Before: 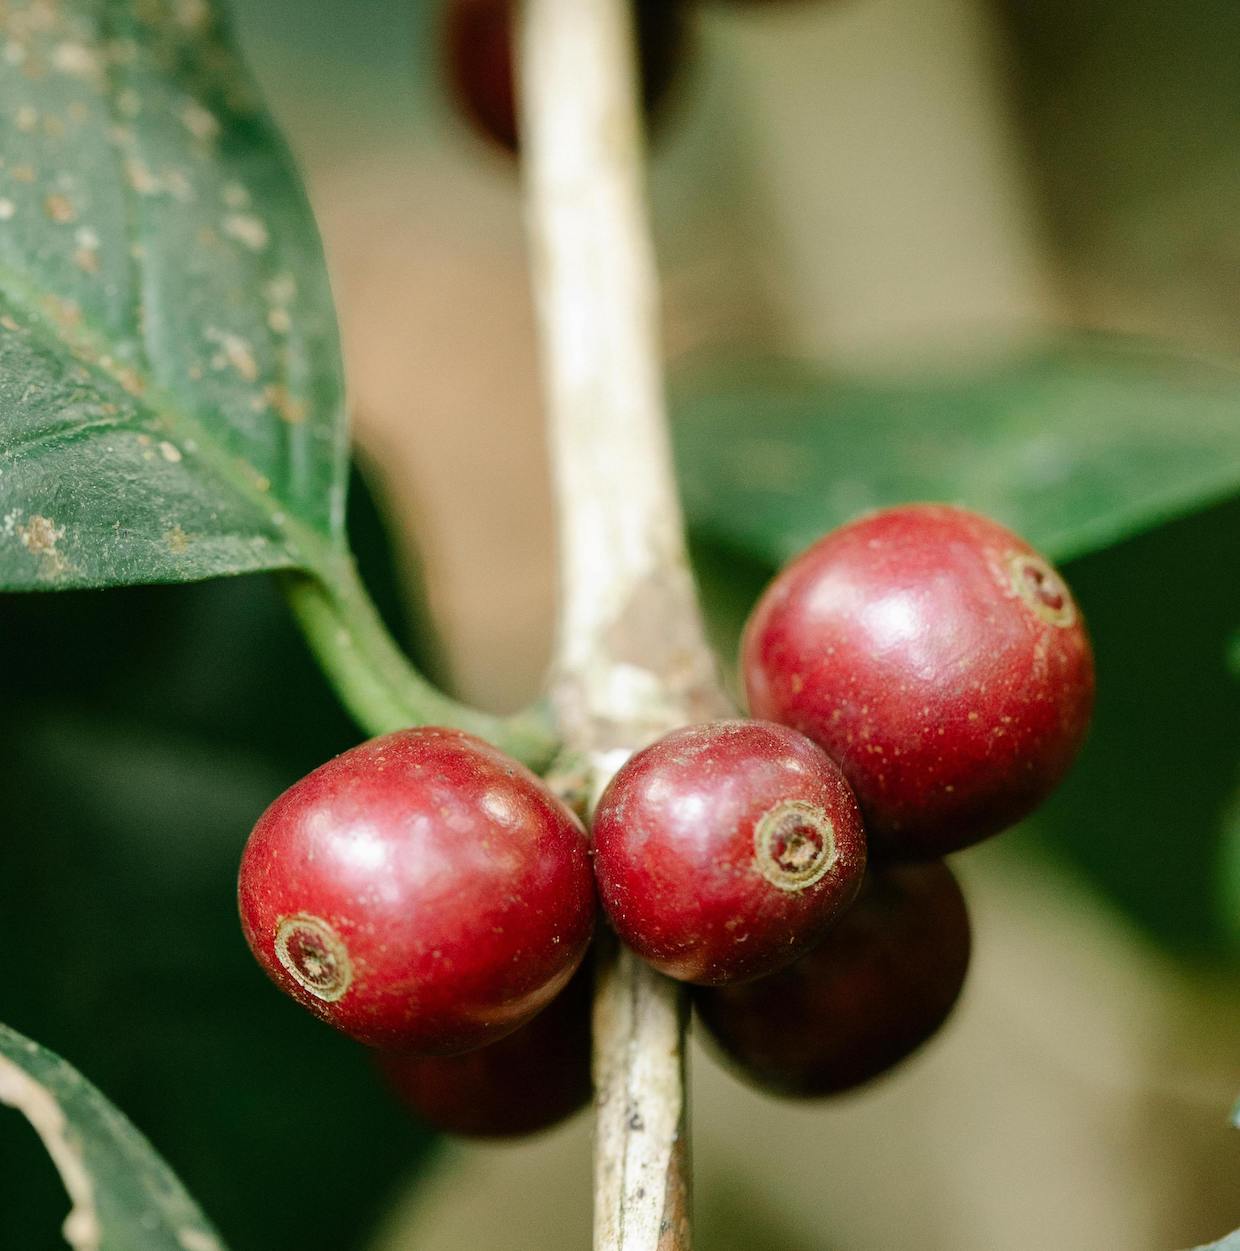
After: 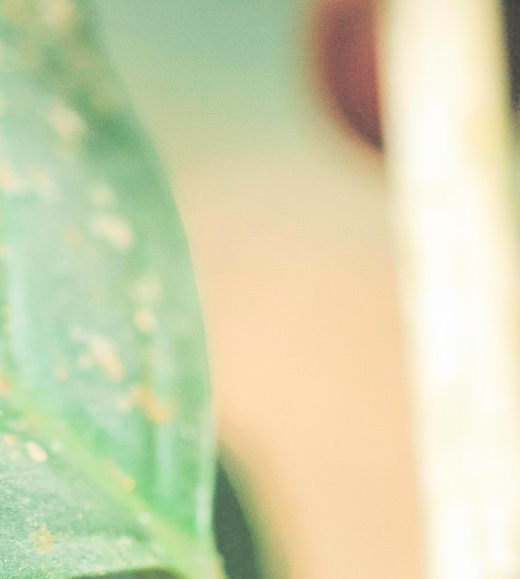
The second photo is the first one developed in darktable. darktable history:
crop and rotate: left 10.817%, top 0.062%, right 47.194%, bottom 53.626%
contrast brightness saturation: brightness 1
